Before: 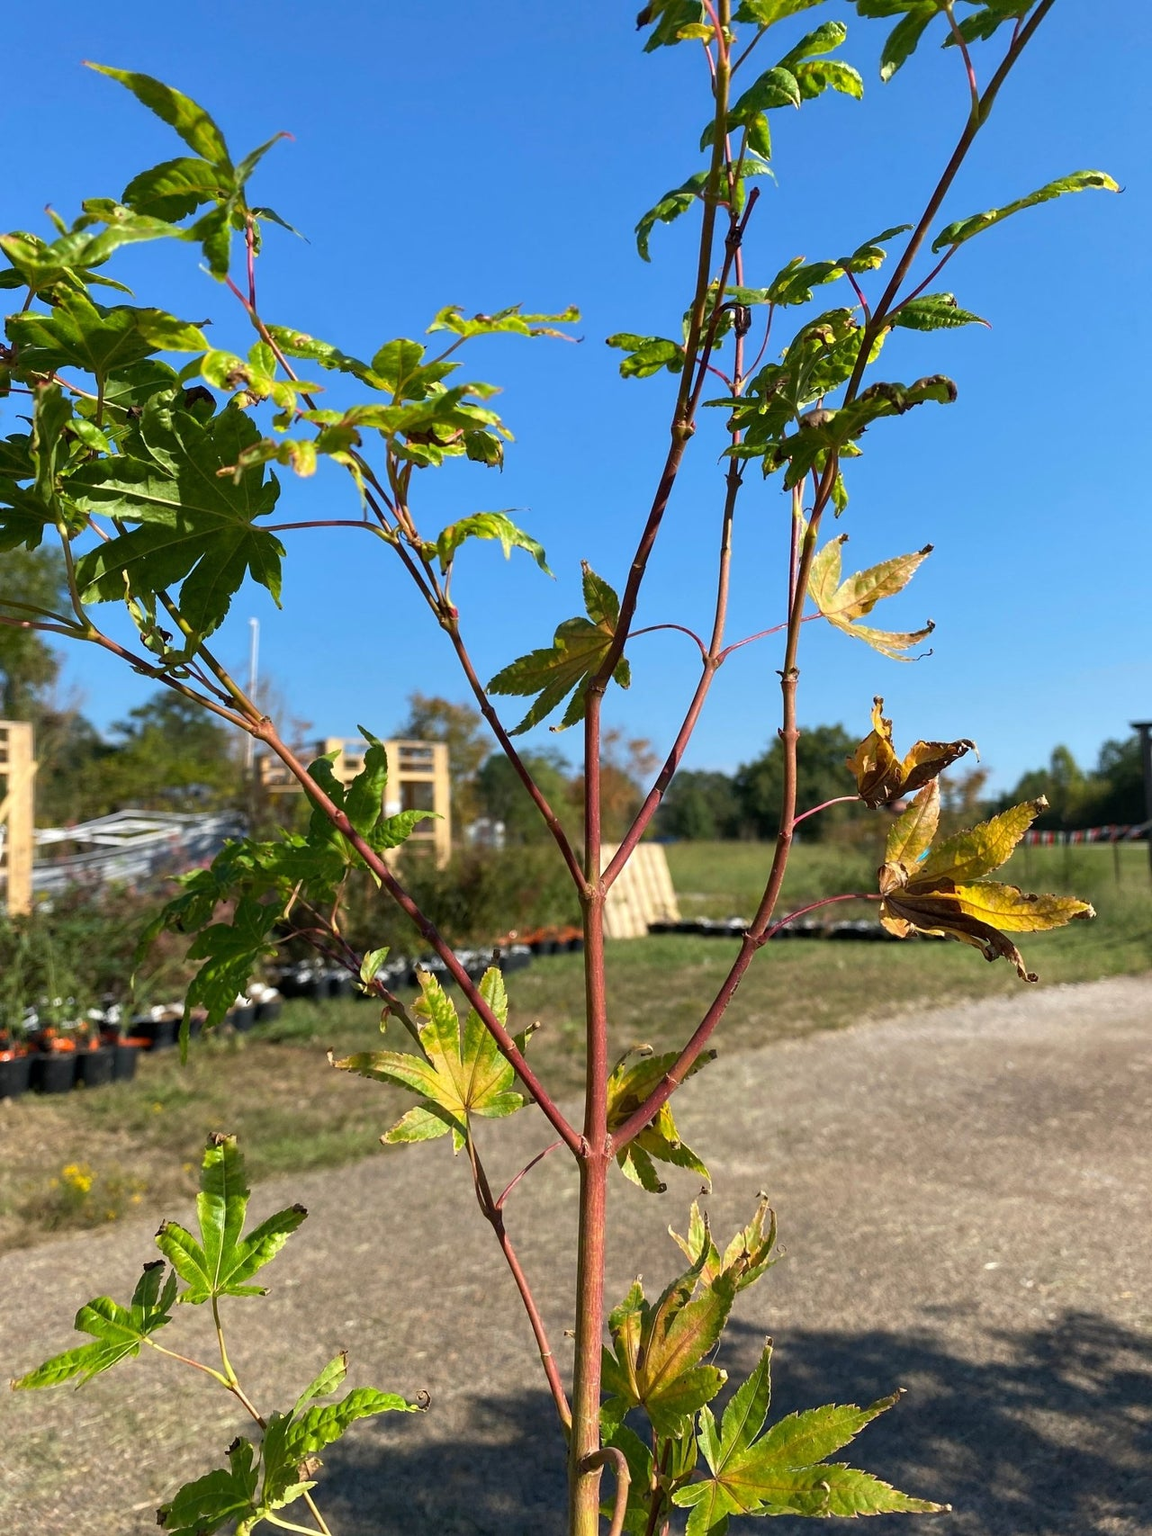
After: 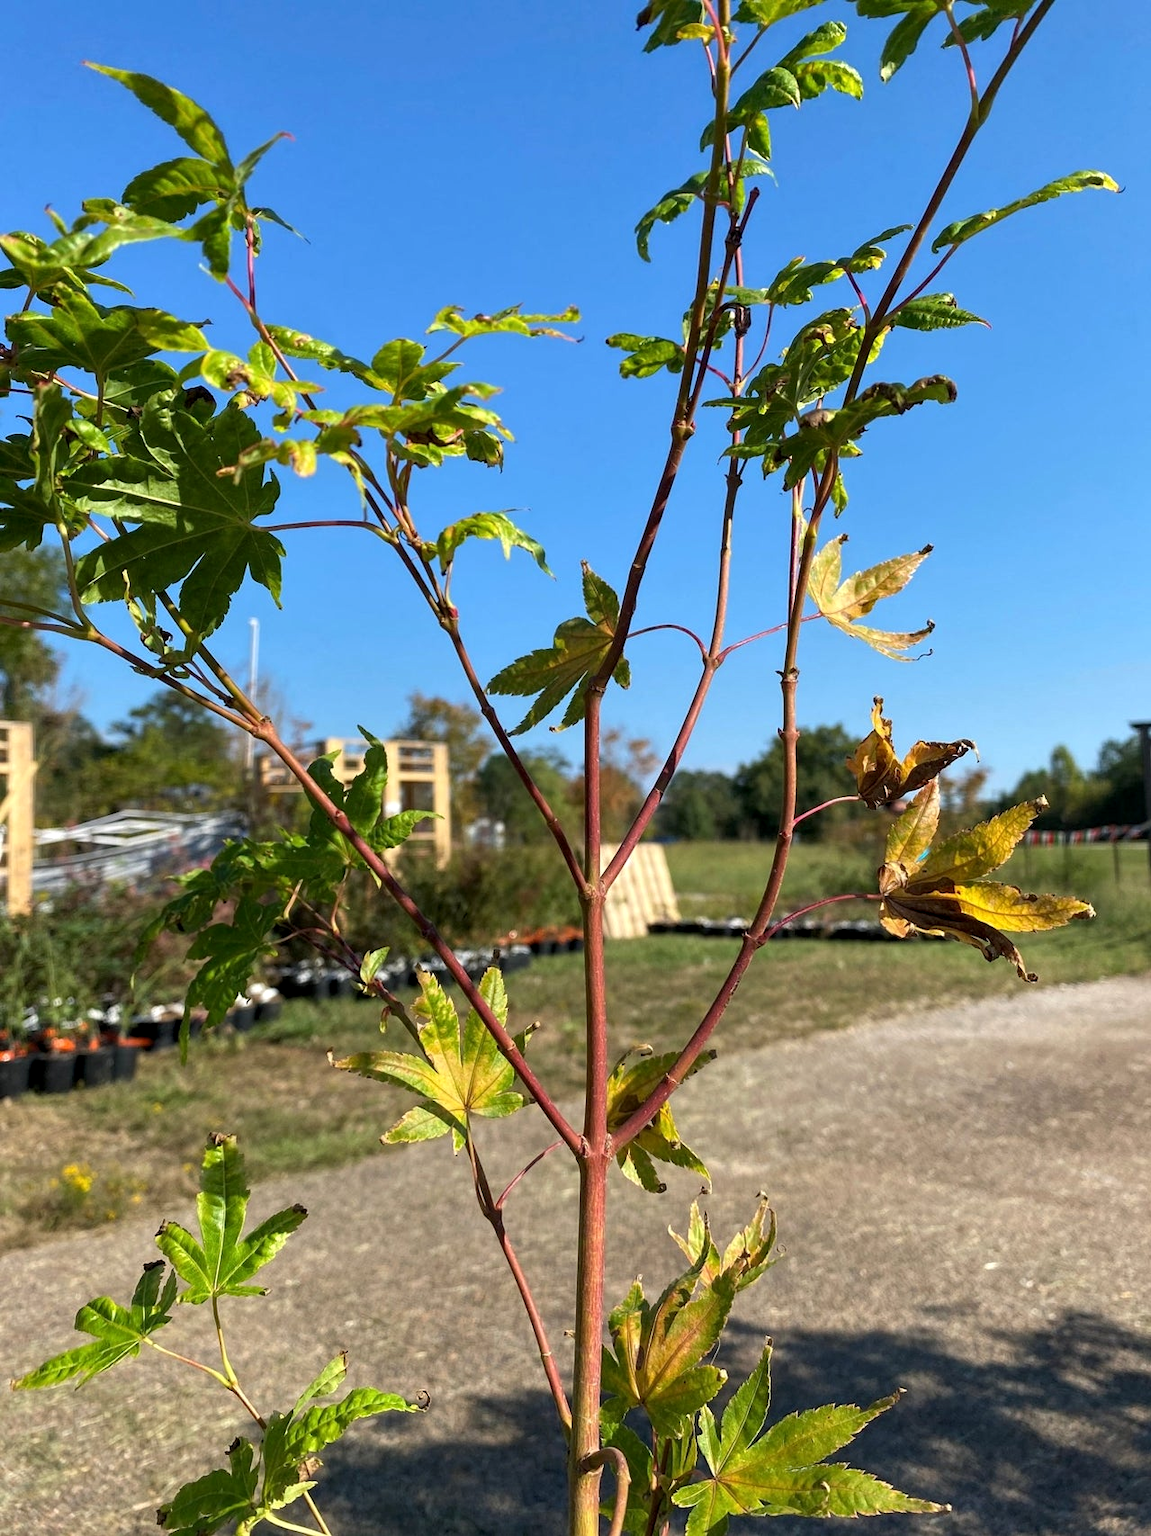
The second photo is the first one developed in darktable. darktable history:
local contrast: highlights 100%, shadows 100%, detail 120%, midtone range 0.2
levels: mode automatic, black 0.023%, white 99.97%, levels [0.062, 0.494, 0.925]
